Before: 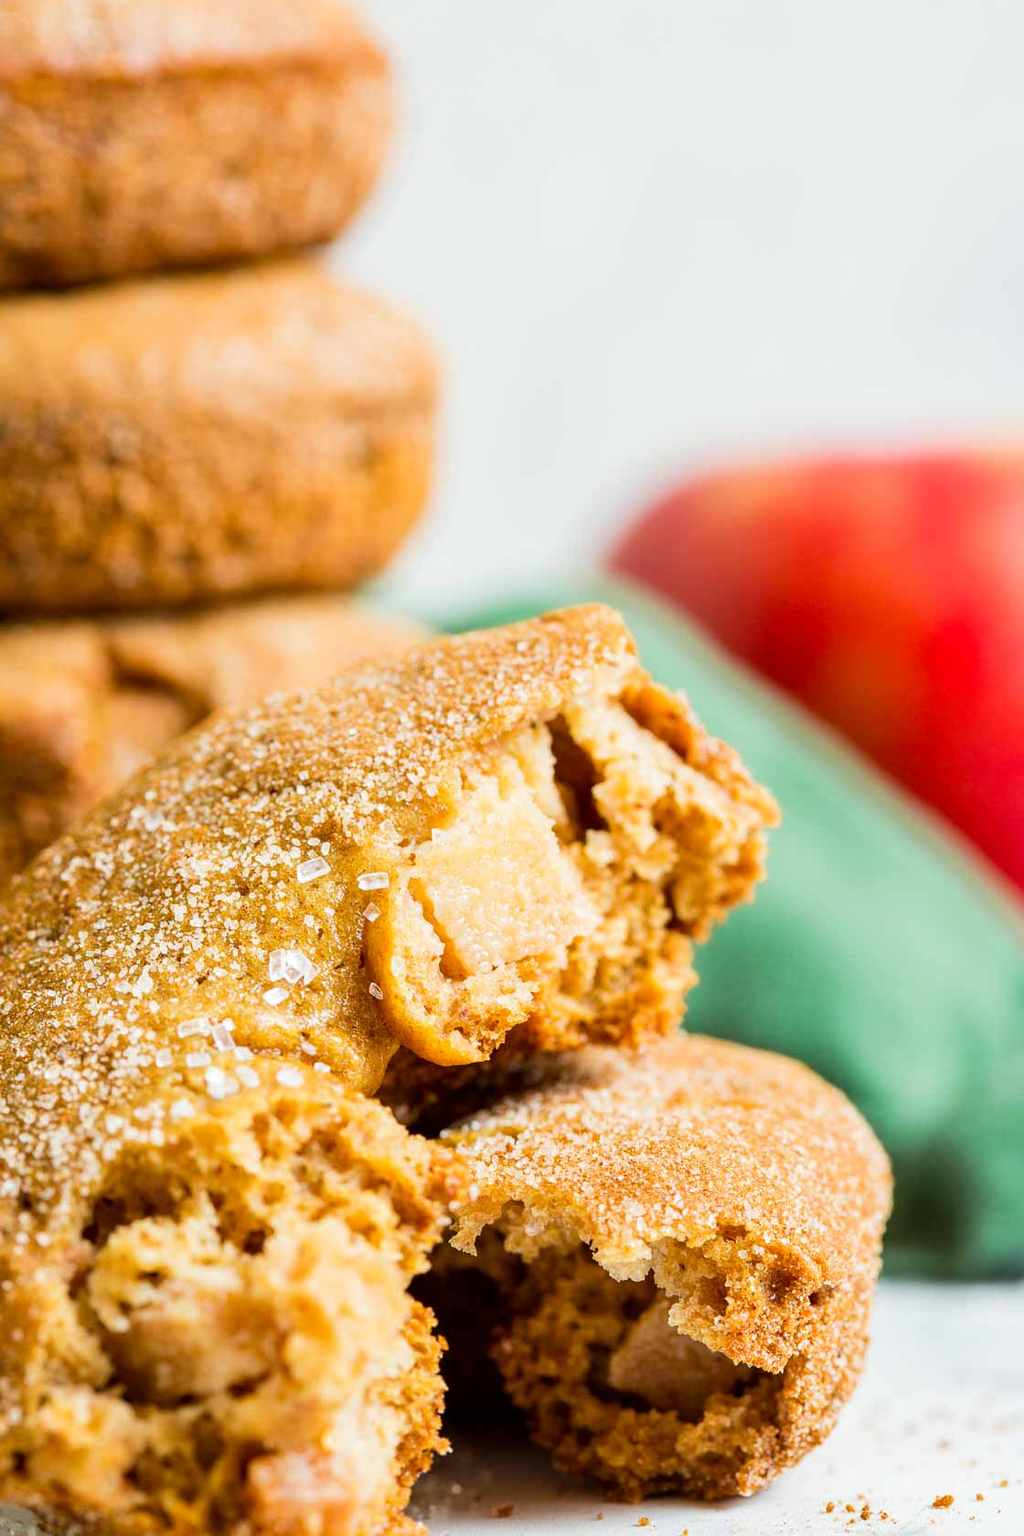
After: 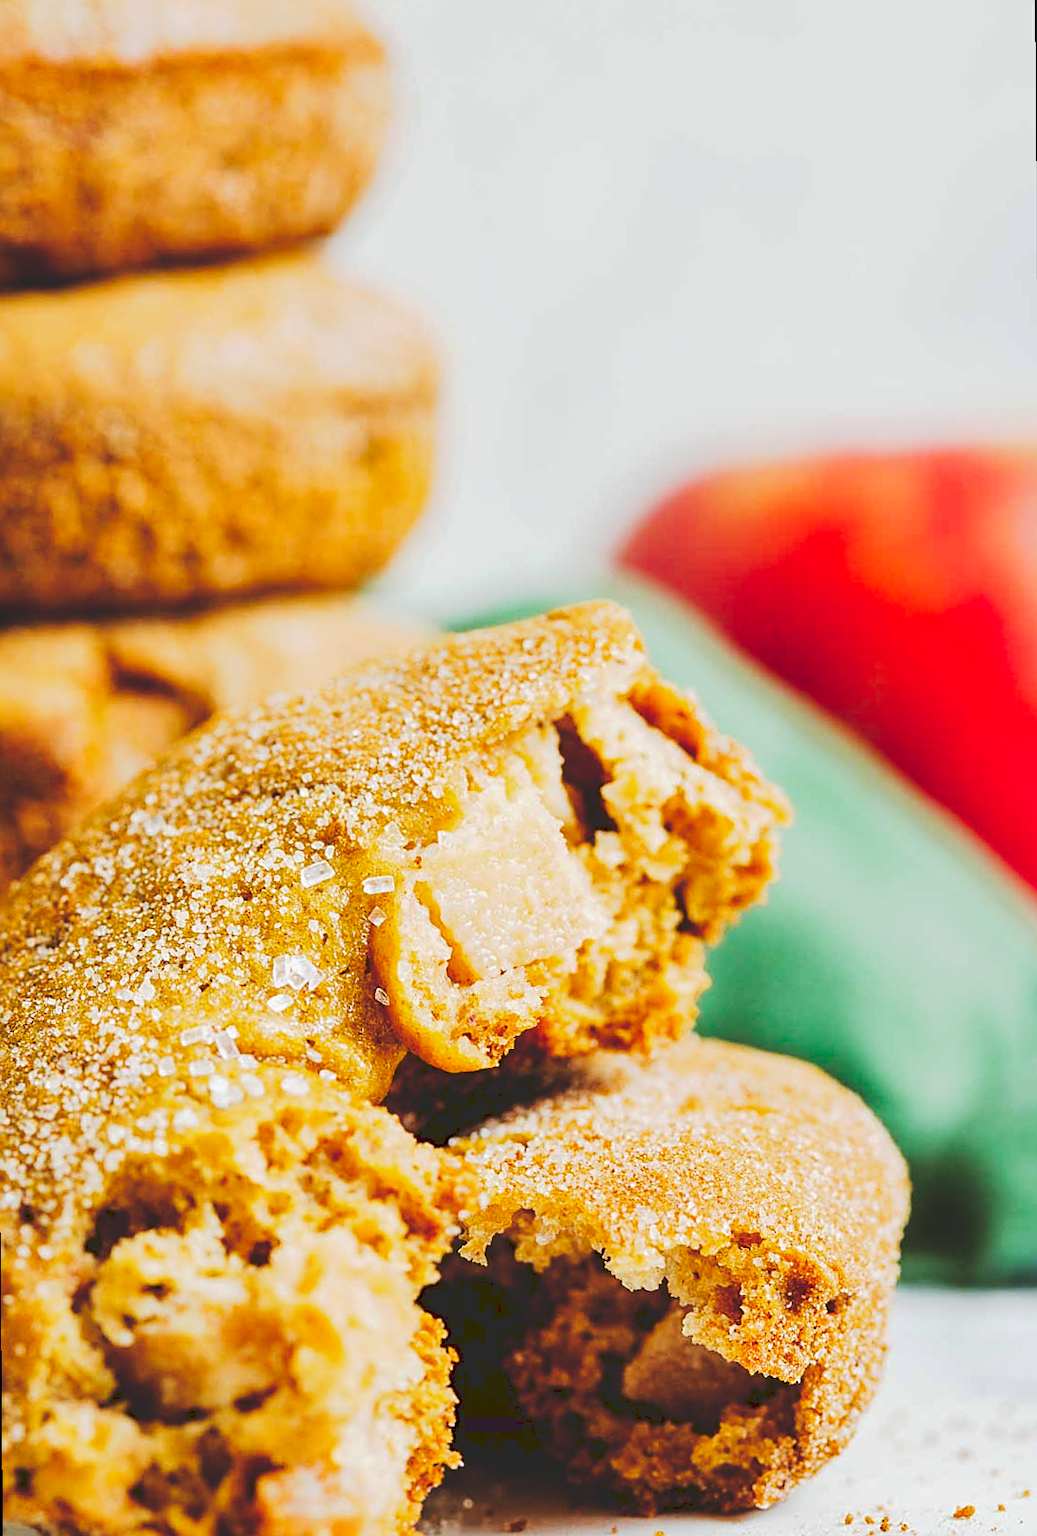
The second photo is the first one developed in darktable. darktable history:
exposure: compensate highlight preservation false
rotate and perspective: rotation -0.45°, automatic cropping original format, crop left 0.008, crop right 0.992, crop top 0.012, crop bottom 0.988
sharpen: on, module defaults
shadows and highlights: shadows -20, white point adjustment -2, highlights -35
tone curve: curves: ch0 [(0, 0) (0.003, 0.17) (0.011, 0.17) (0.025, 0.17) (0.044, 0.168) (0.069, 0.167) (0.1, 0.173) (0.136, 0.181) (0.177, 0.199) (0.224, 0.226) (0.277, 0.271) (0.335, 0.333) (0.399, 0.419) (0.468, 0.52) (0.543, 0.621) (0.623, 0.716) (0.709, 0.795) (0.801, 0.867) (0.898, 0.914) (1, 1)], preserve colors none
